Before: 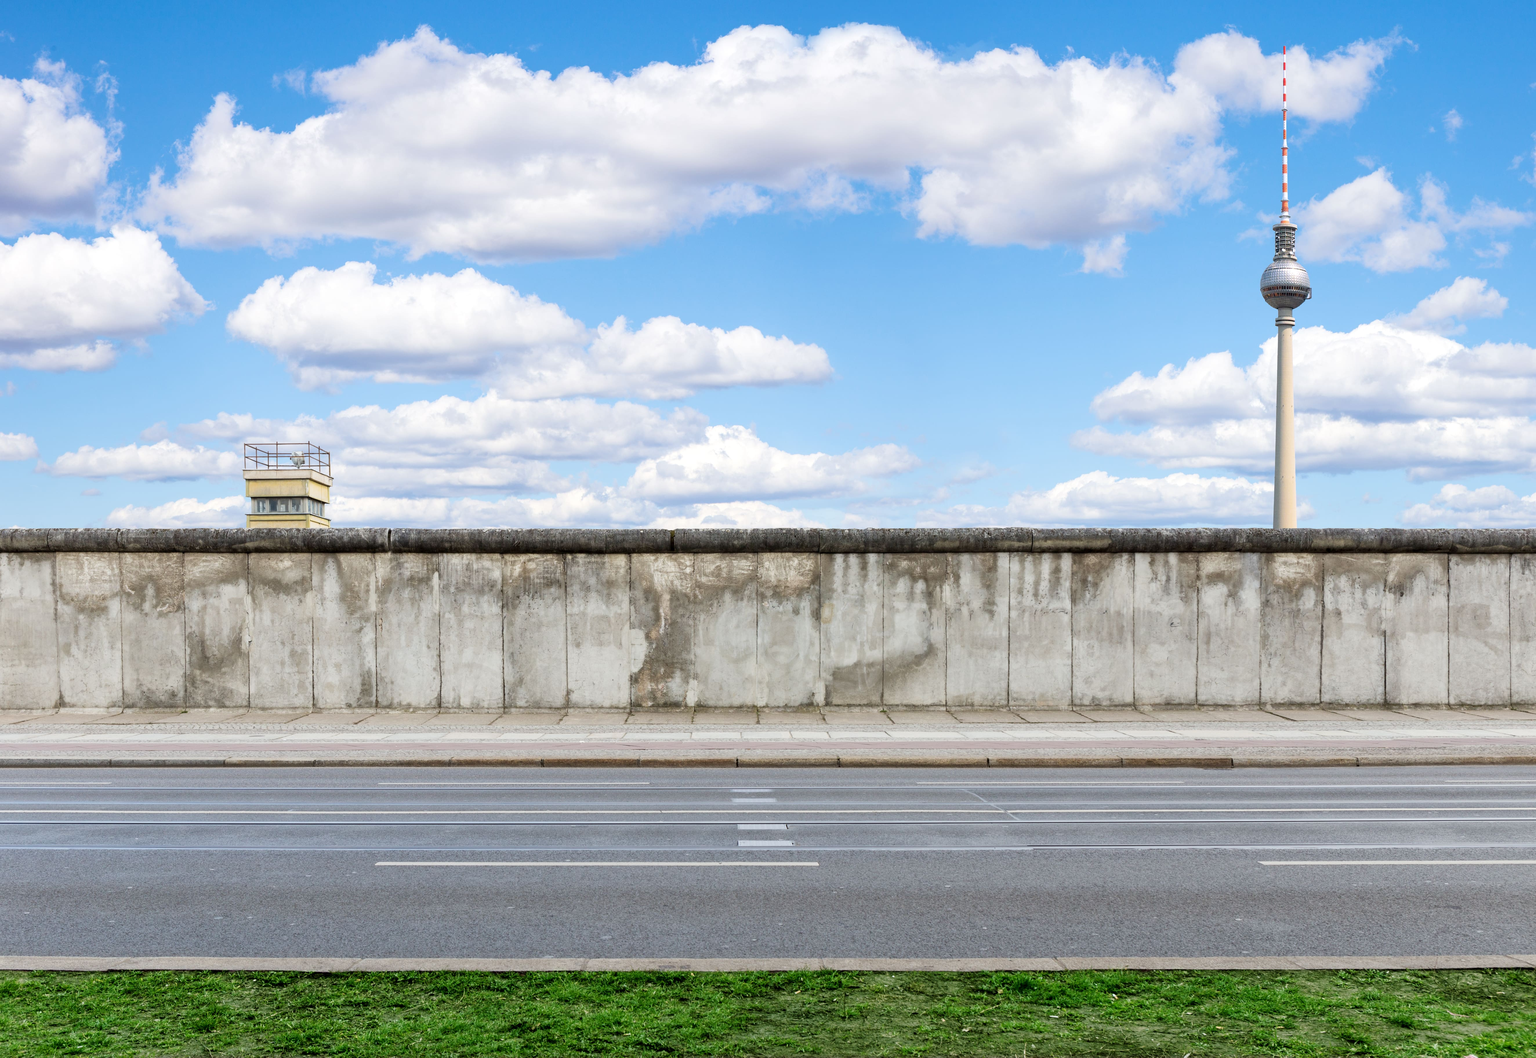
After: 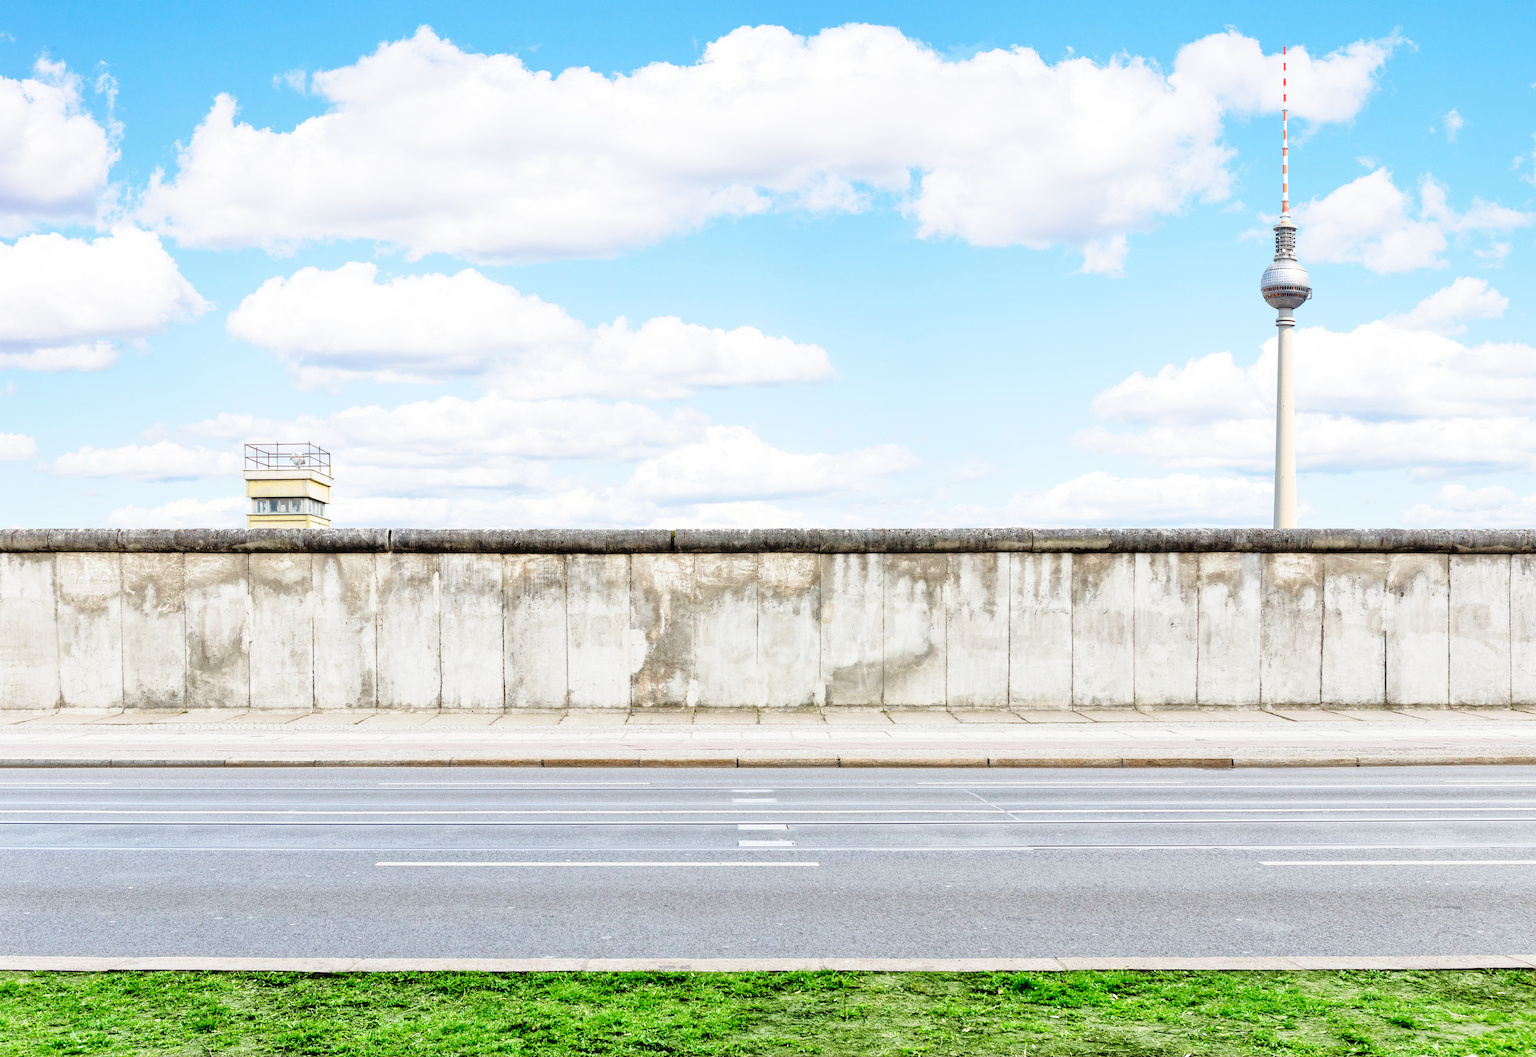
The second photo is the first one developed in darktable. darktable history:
tone equalizer: -8 EV 0.008 EV, -7 EV -0.018 EV, -6 EV 0.041 EV, -5 EV 0.042 EV, -4 EV 0.313 EV, -3 EV 0.646 EV, -2 EV 0.557 EV, -1 EV 0.208 EV, +0 EV 0.02 EV
base curve: curves: ch0 [(0, 0) (0.028, 0.03) (0.121, 0.232) (0.46, 0.748) (0.859, 0.968) (1, 1)], preserve colors none
